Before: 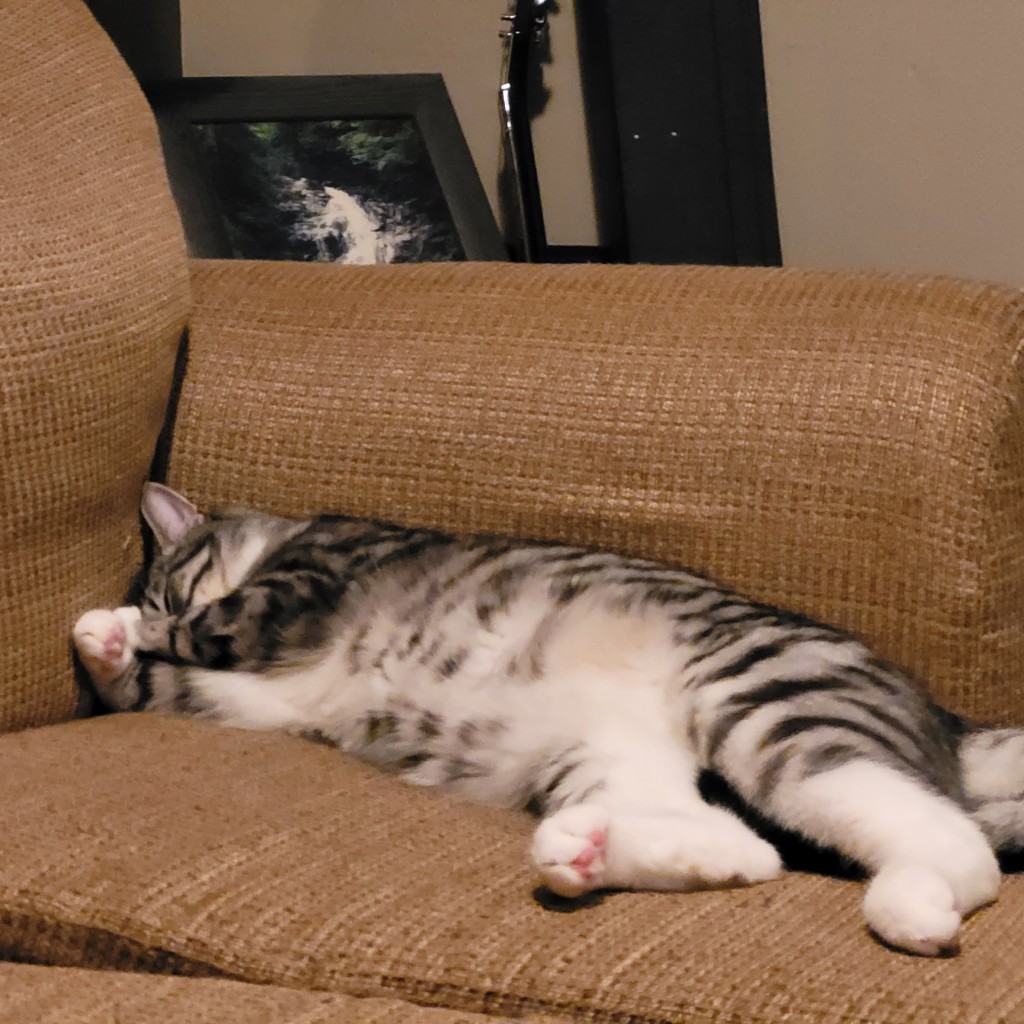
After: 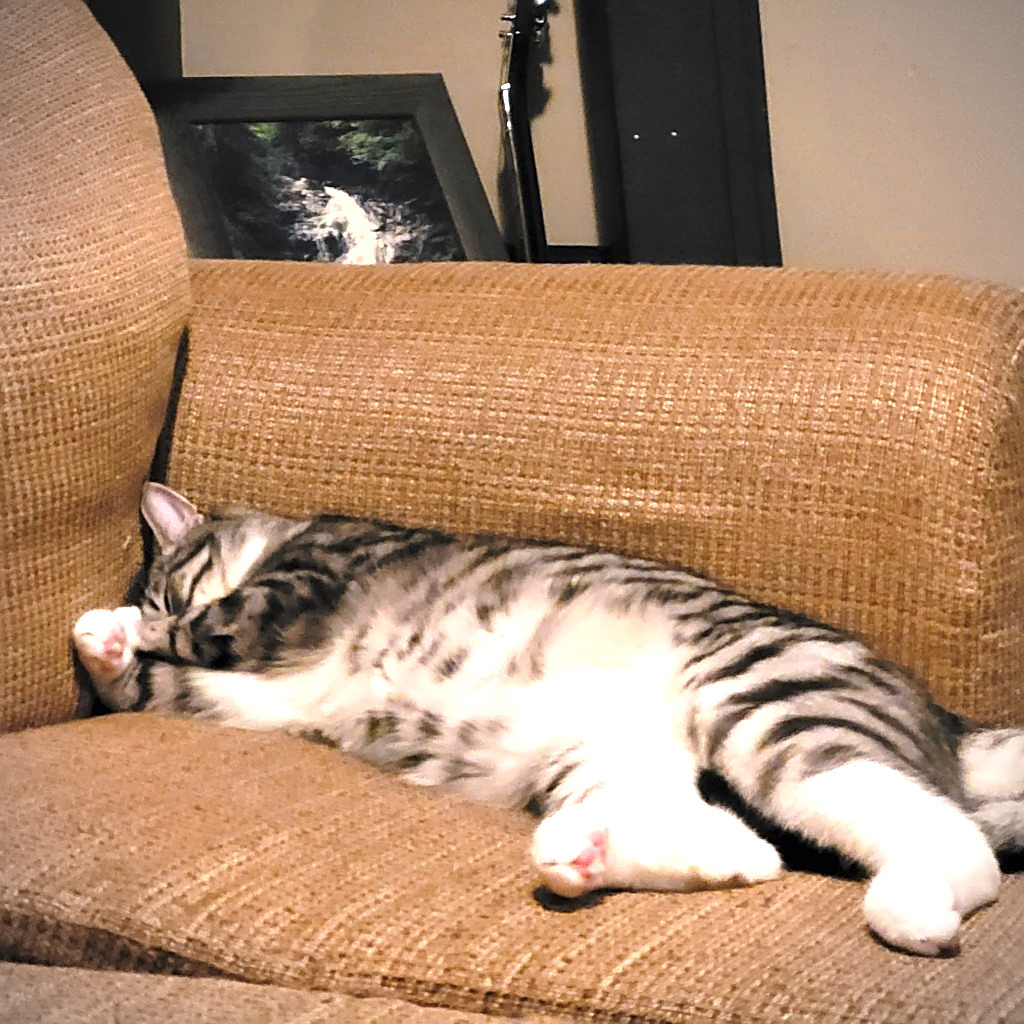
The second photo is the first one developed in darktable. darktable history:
exposure: black level correction 0, exposure 1.1 EV, compensate exposure bias true, compensate highlight preservation false
sharpen: on, module defaults
vignetting: fall-off start 91.19%
